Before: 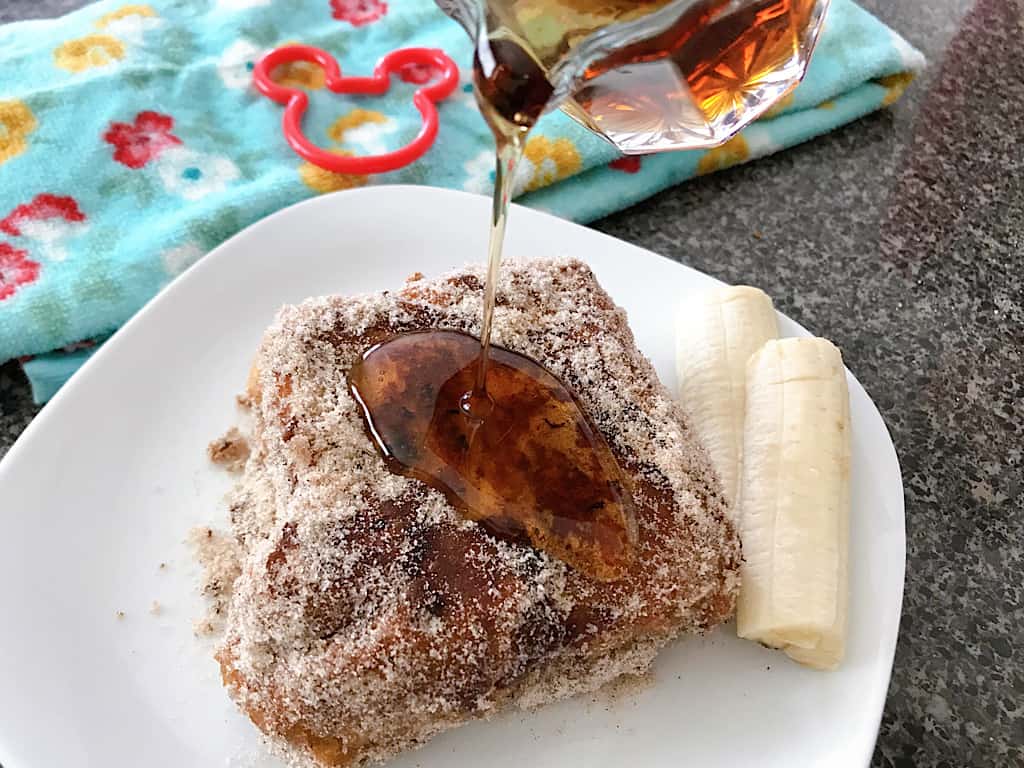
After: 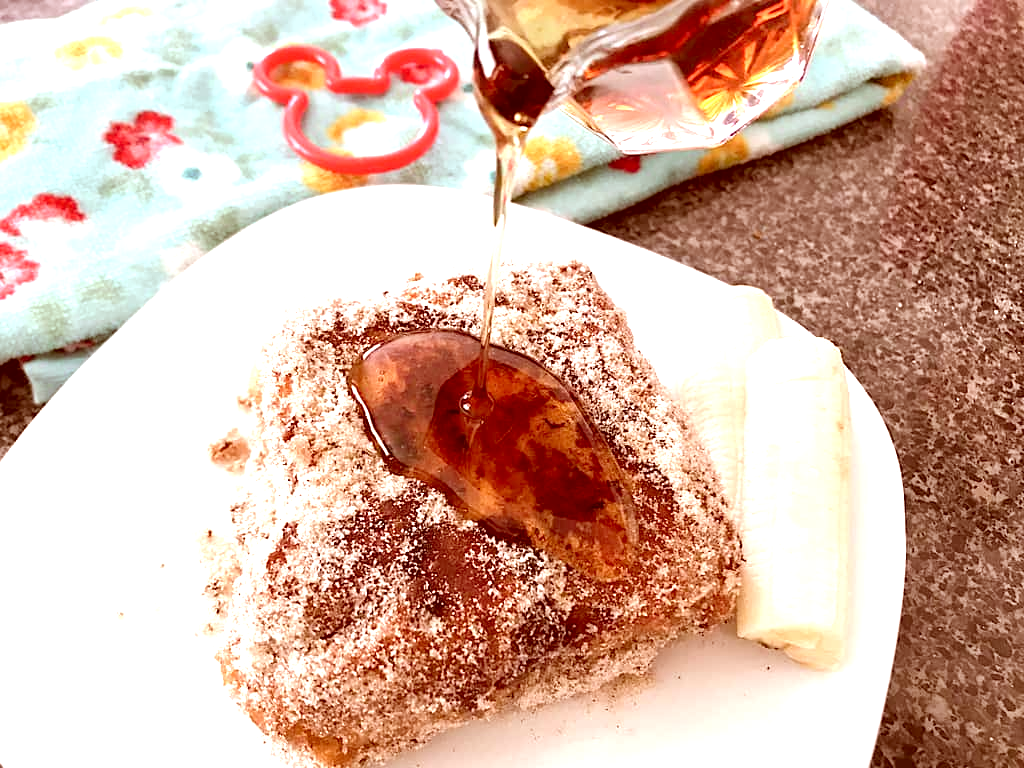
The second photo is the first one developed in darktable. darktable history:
exposure: black level correction 0, exposure 0.953 EV, compensate highlight preservation false
color correction: highlights a* 9.36, highlights b* 9.03, shadows a* 39.62, shadows b* 39.62, saturation 0.8
